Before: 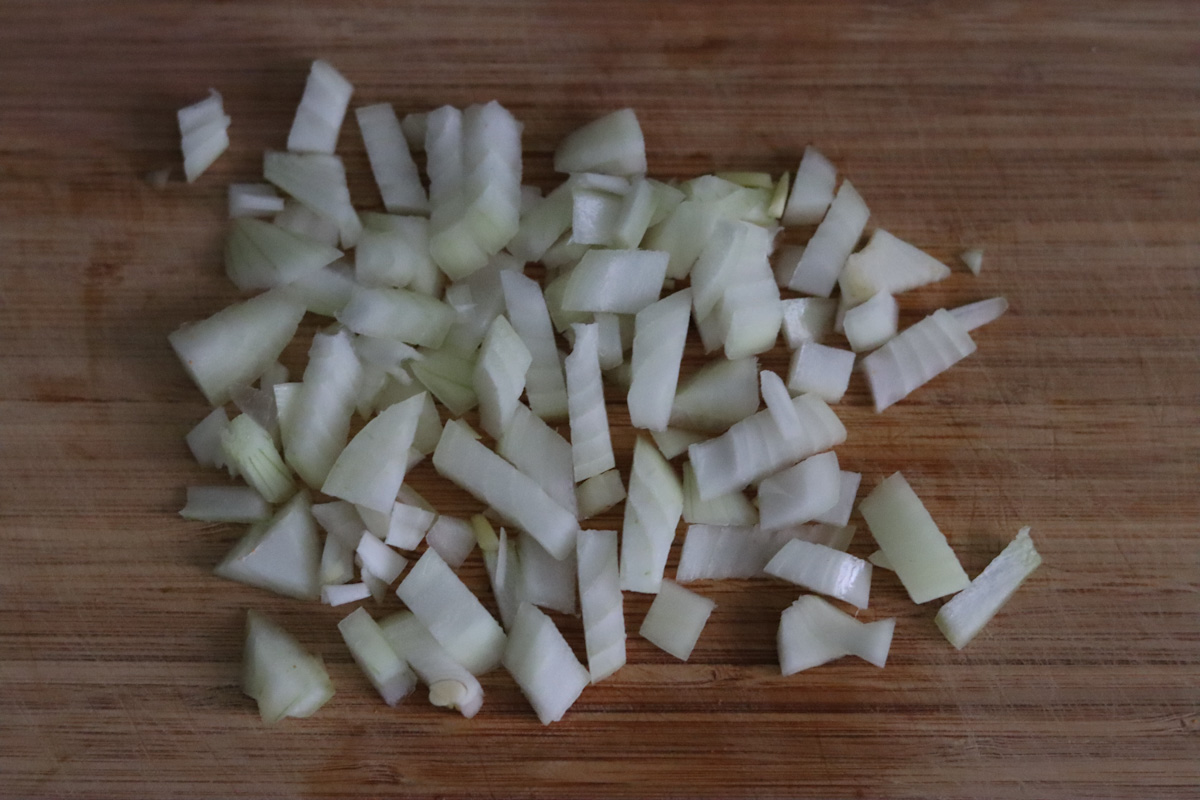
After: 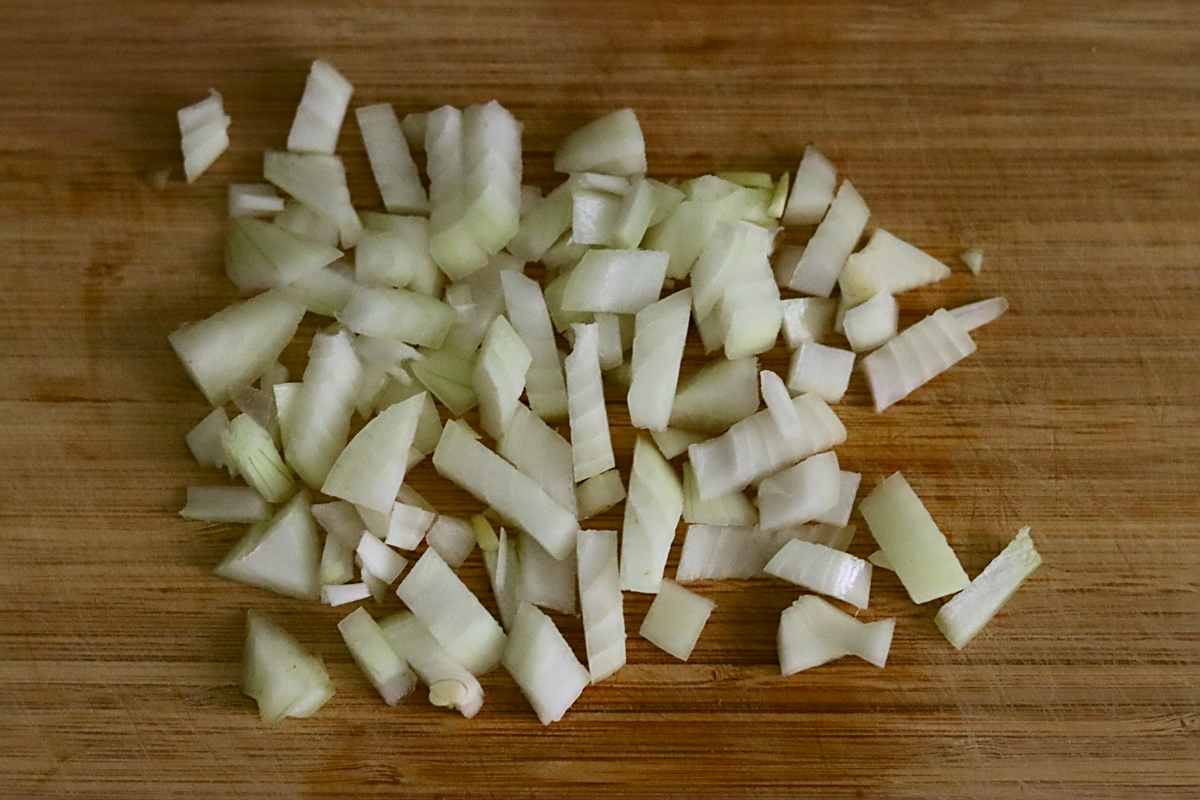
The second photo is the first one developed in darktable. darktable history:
white balance: emerald 1
contrast brightness saturation: contrast 0.2, brightness 0.16, saturation 0.22
sharpen: on, module defaults
color correction: highlights a* -1.43, highlights b* 10.12, shadows a* 0.395, shadows b* 19.35
